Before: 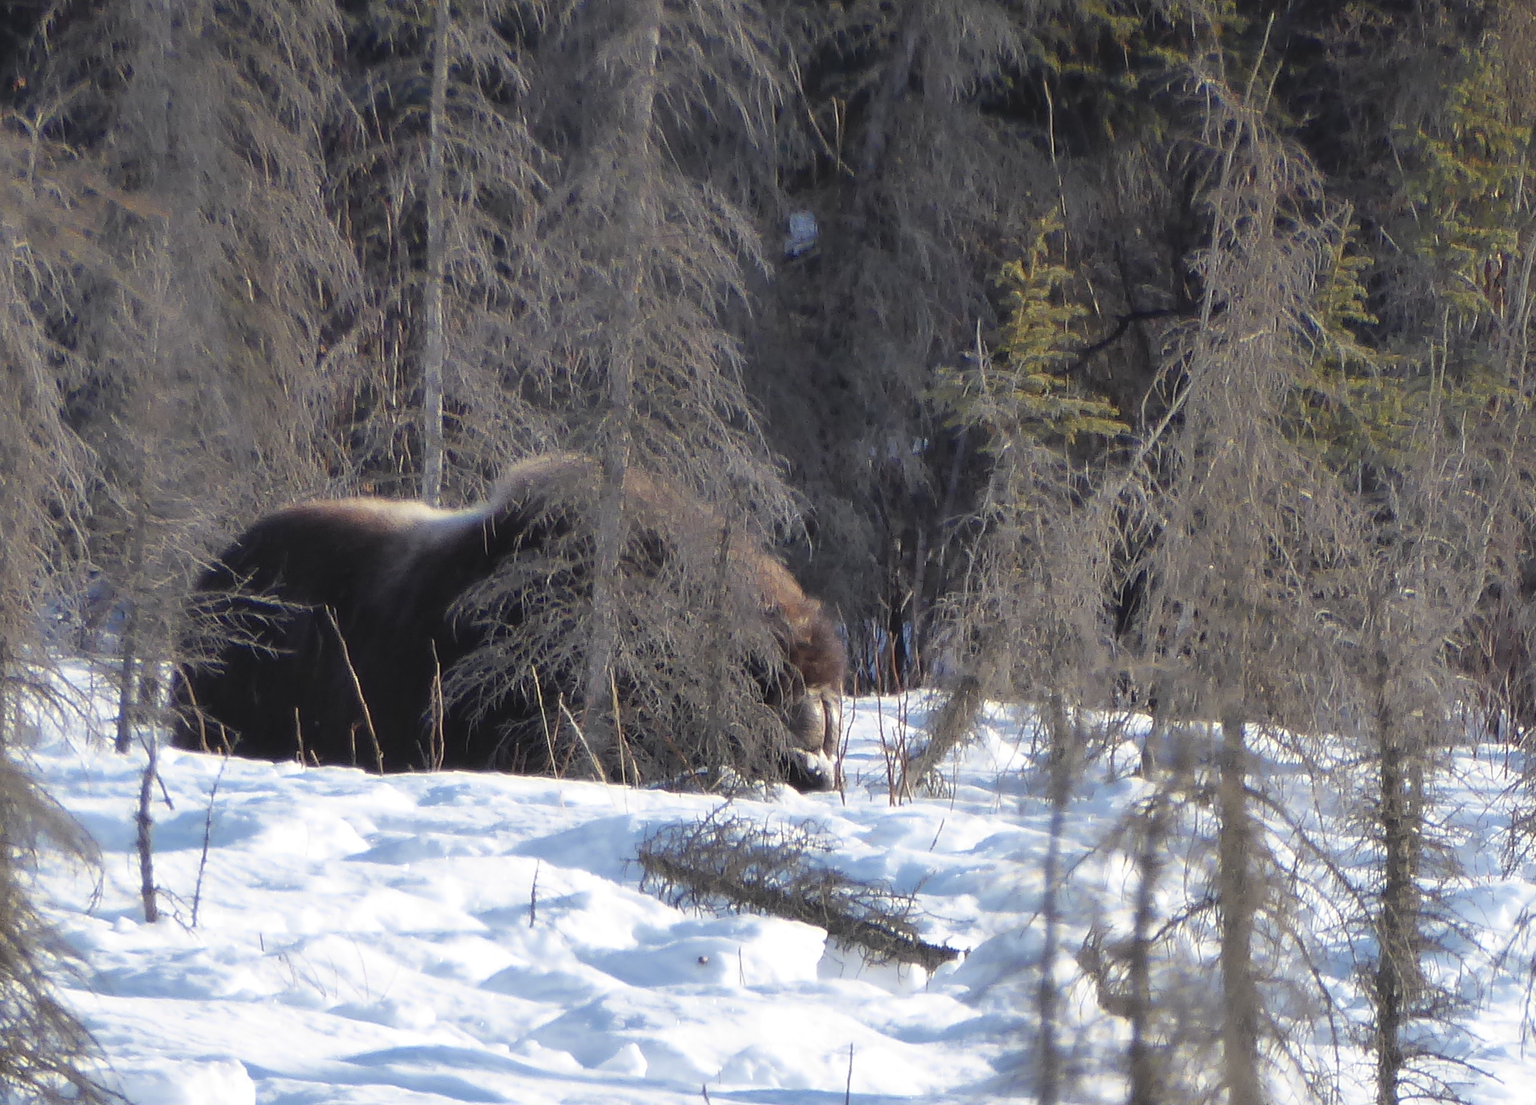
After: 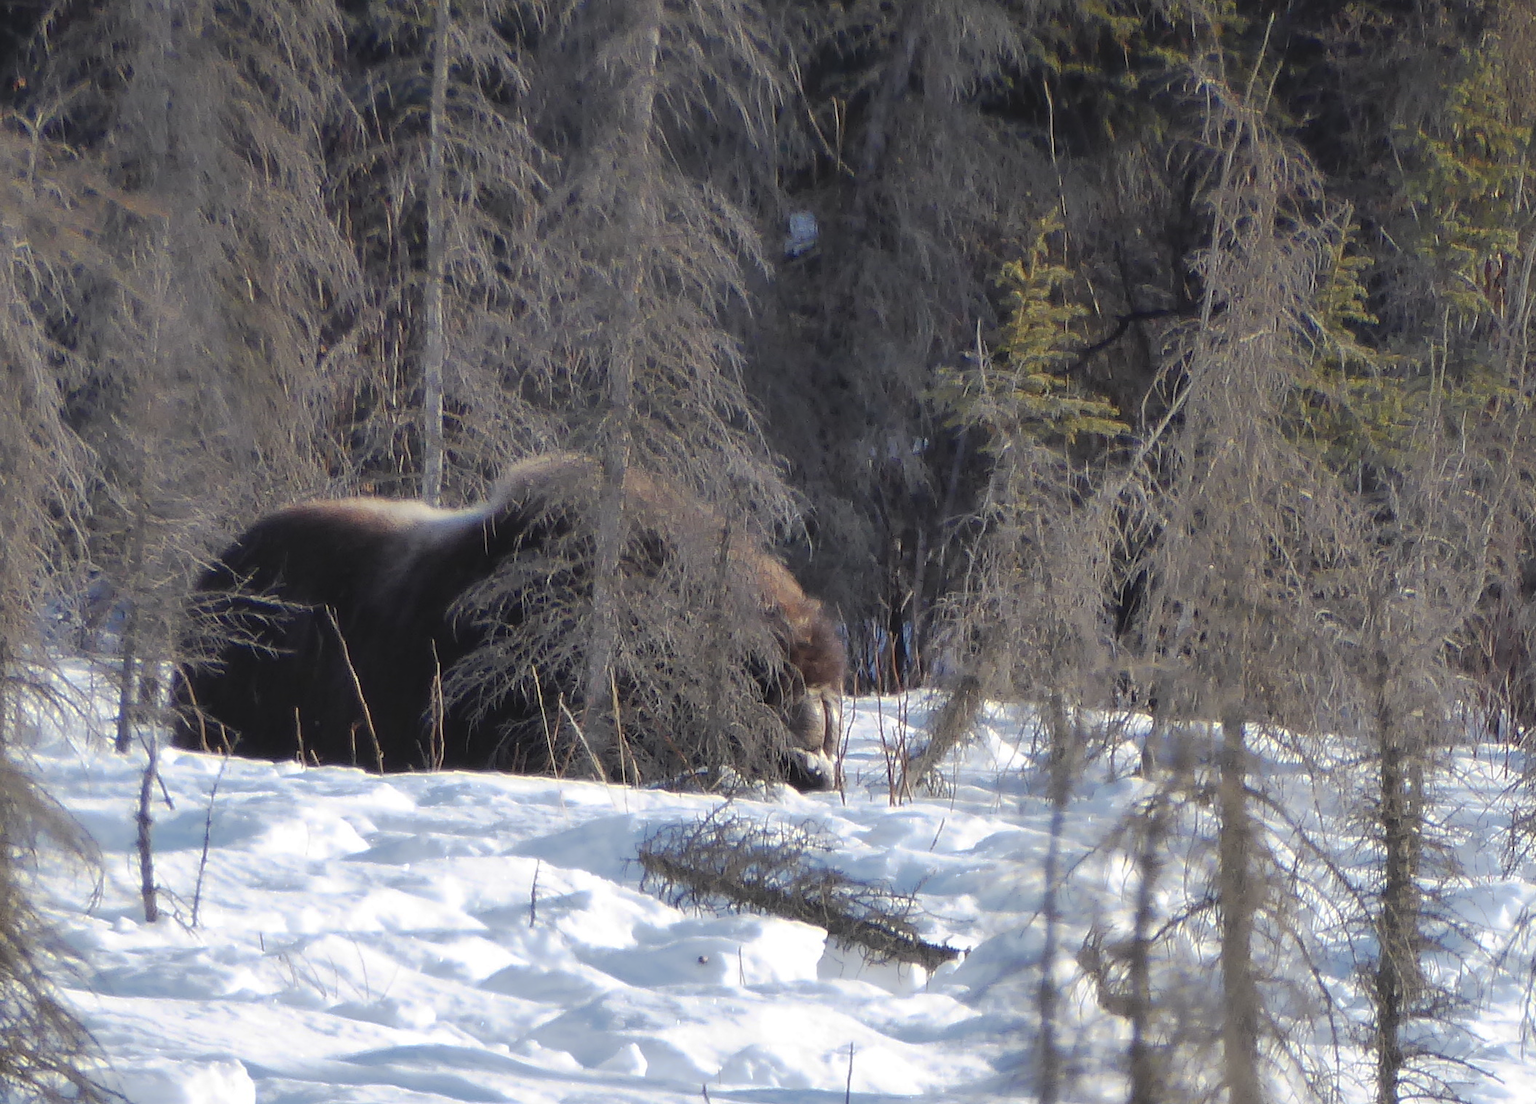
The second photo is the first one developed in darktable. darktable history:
tone curve: curves: ch0 [(0, 0) (0.003, 0.003) (0.011, 0.011) (0.025, 0.025) (0.044, 0.044) (0.069, 0.068) (0.1, 0.098) (0.136, 0.134) (0.177, 0.175) (0.224, 0.221) (0.277, 0.273) (0.335, 0.33) (0.399, 0.393) (0.468, 0.461) (0.543, 0.534) (0.623, 0.614) (0.709, 0.69) (0.801, 0.752) (0.898, 0.835) (1, 1)], preserve colors none
exposure: compensate highlight preservation false
